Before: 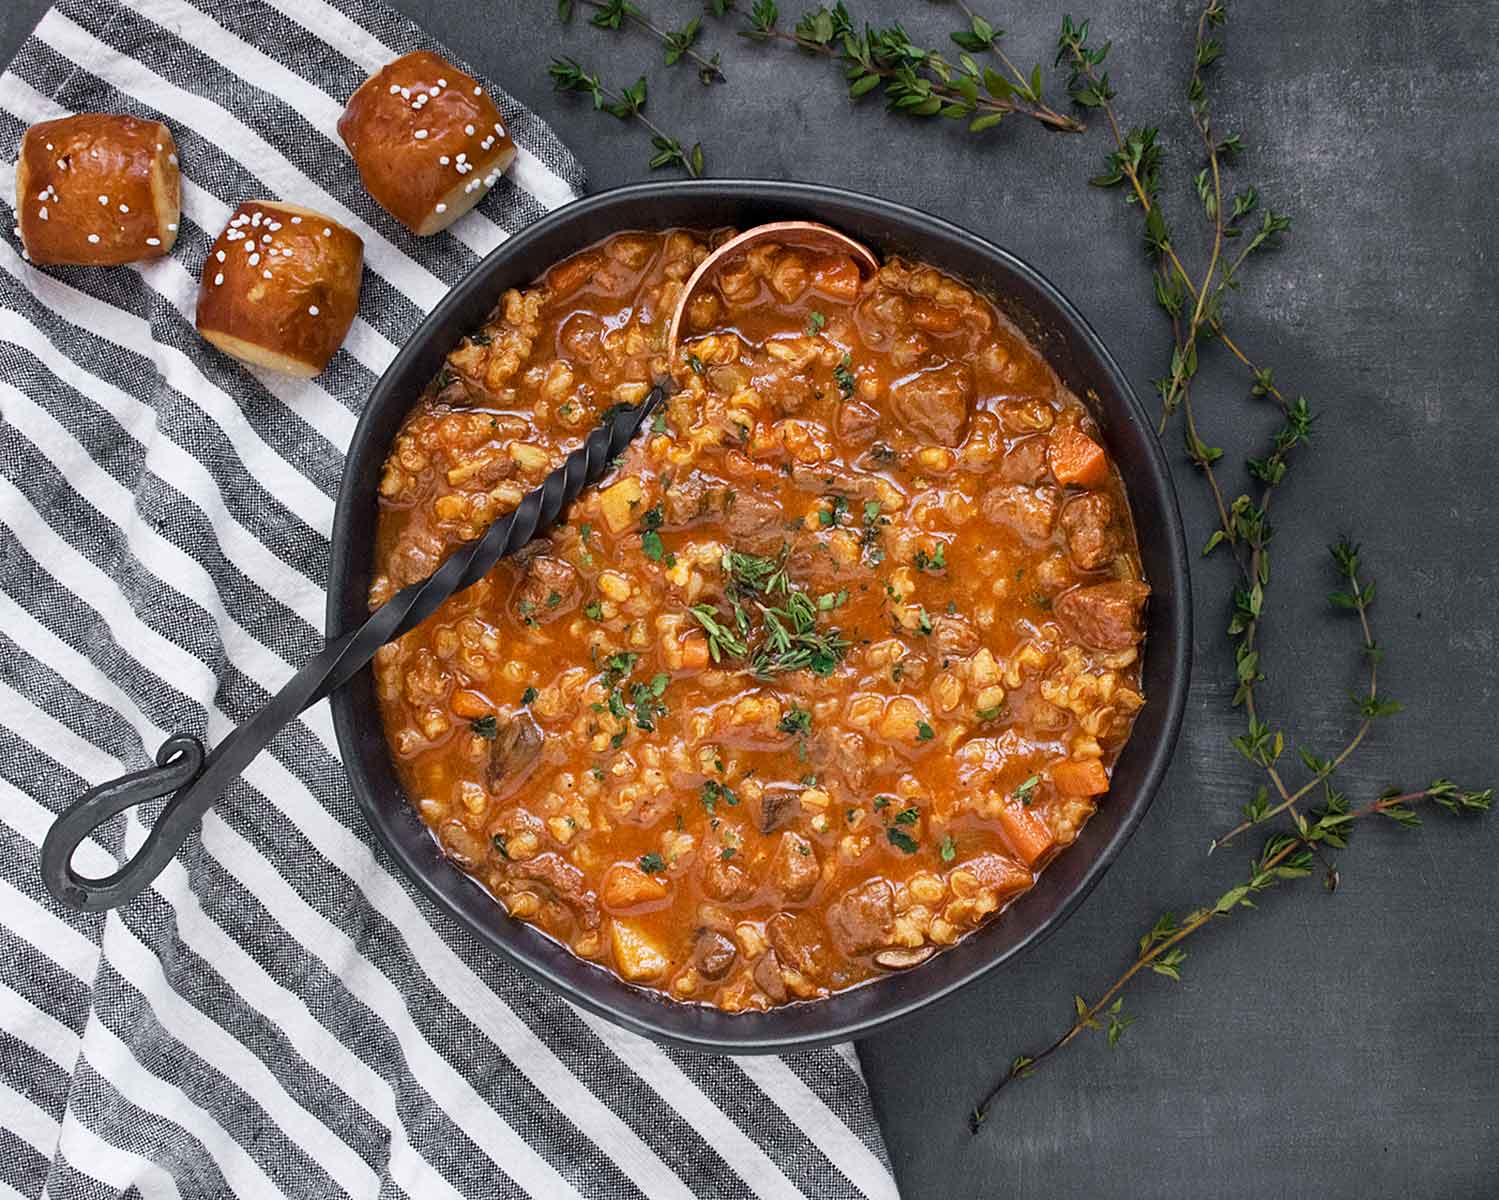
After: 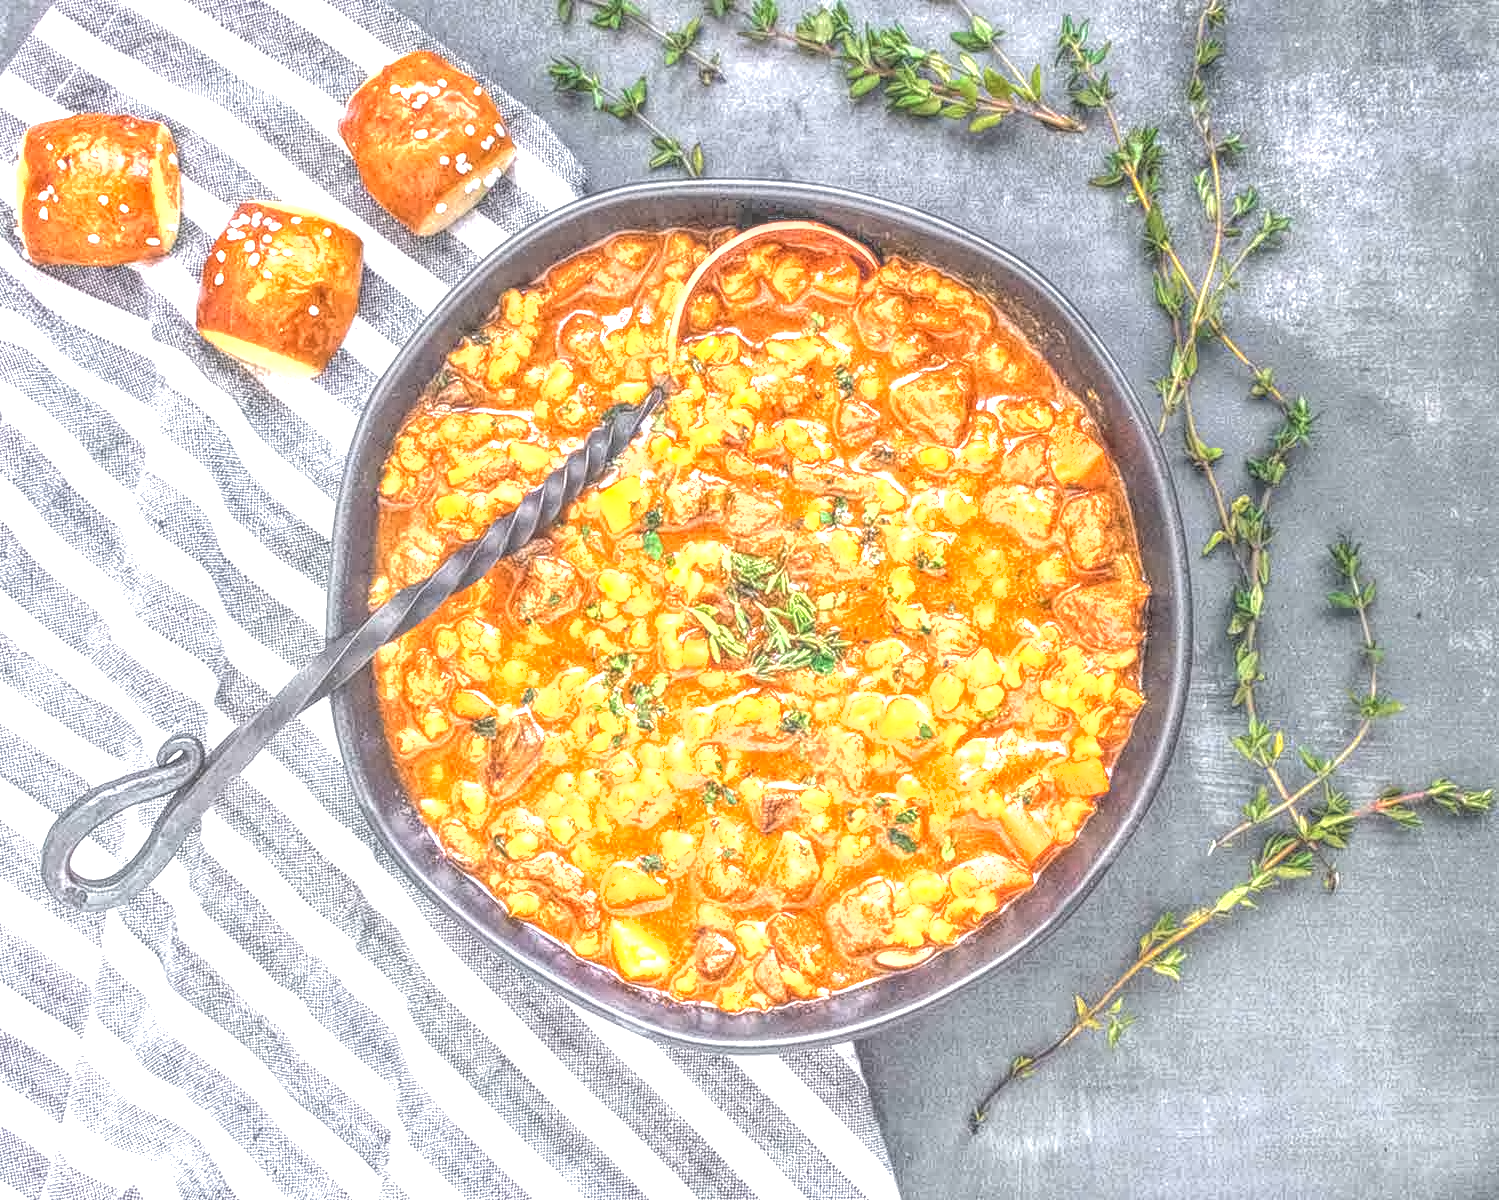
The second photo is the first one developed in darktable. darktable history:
local contrast: highlights 20%, shadows 26%, detail 199%, midtone range 0.2
shadows and highlights: shadows 29.8, highlights -30.46, low approximation 0.01, soften with gaussian
contrast brightness saturation: brightness 0.276
exposure: black level correction 0, exposure 2.129 EV, compensate highlight preservation false
contrast equalizer: y [[0.5 ×6], [0.5 ×6], [0.5 ×6], [0 ×6], [0, 0.039, 0.251, 0.29, 0.293, 0.292]]
